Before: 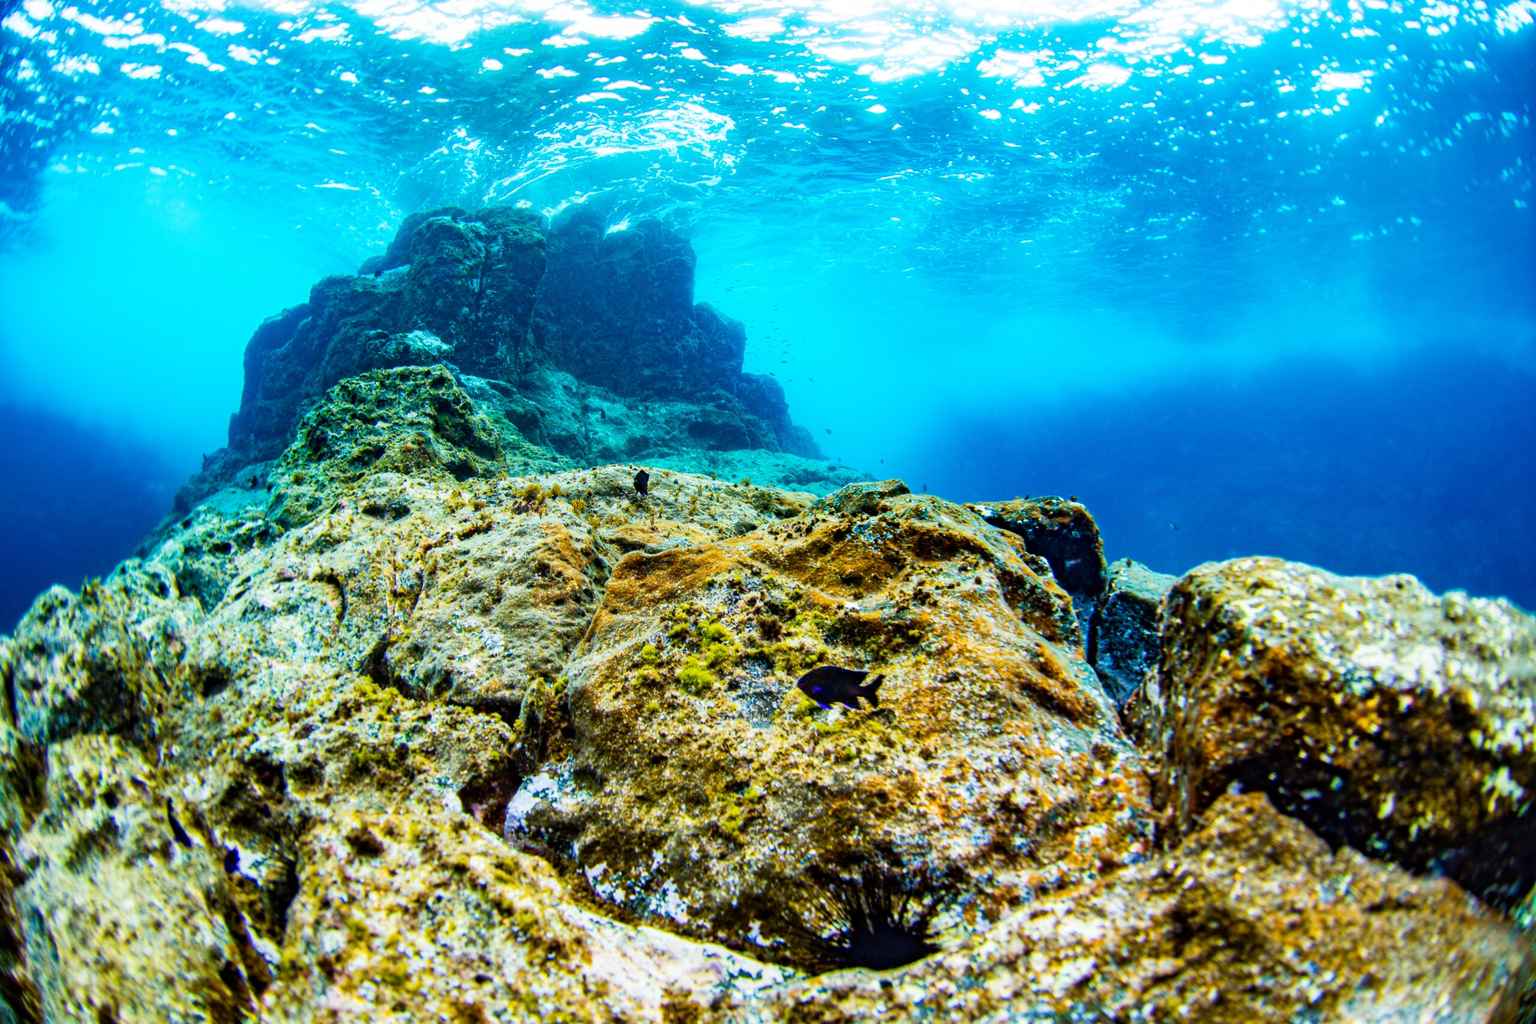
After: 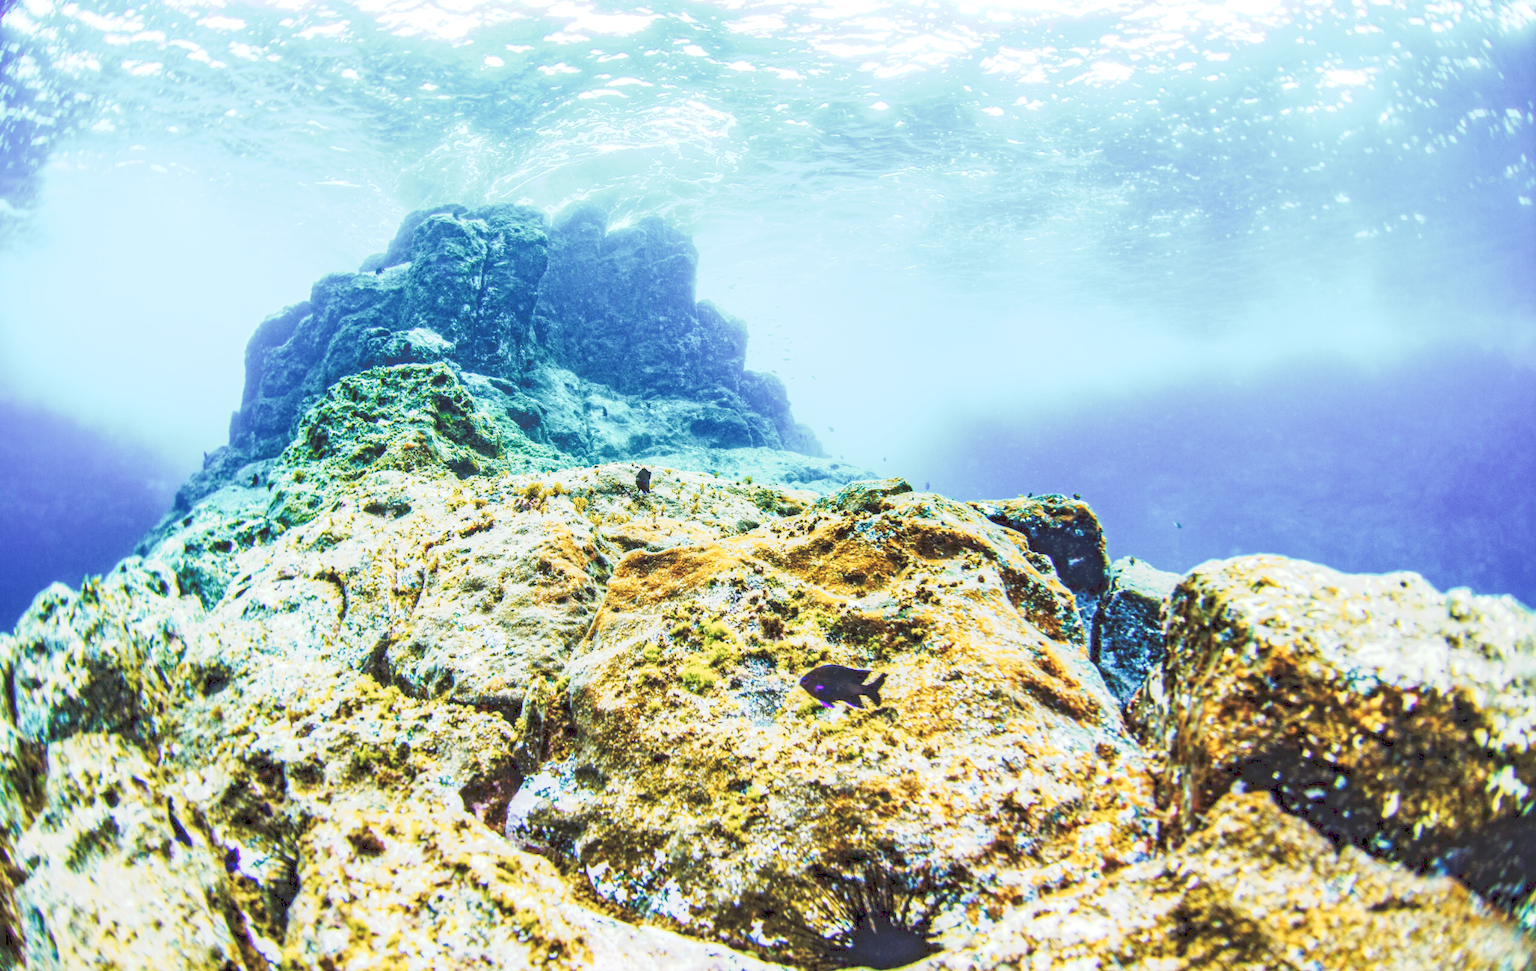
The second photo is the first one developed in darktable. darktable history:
tone curve: curves: ch0 [(0, 0) (0.003, 0.202) (0.011, 0.205) (0.025, 0.222) (0.044, 0.258) (0.069, 0.298) (0.1, 0.321) (0.136, 0.333) (0.177, 0.38) (0.224, 0.439) (0.277, 0.51) (0.335, 0.594) (0.399, 0.675) (0.468, 0.743) (0.543, 0.805) (0.623, 0.861) (0.709, 0.905) (0.801, 0.931) (0.898, 0.941) (1, 1)], preserve colors none
crop: top 0.357%, right 0.264%, bottom 5.041%
local contrast: on, module defaults
